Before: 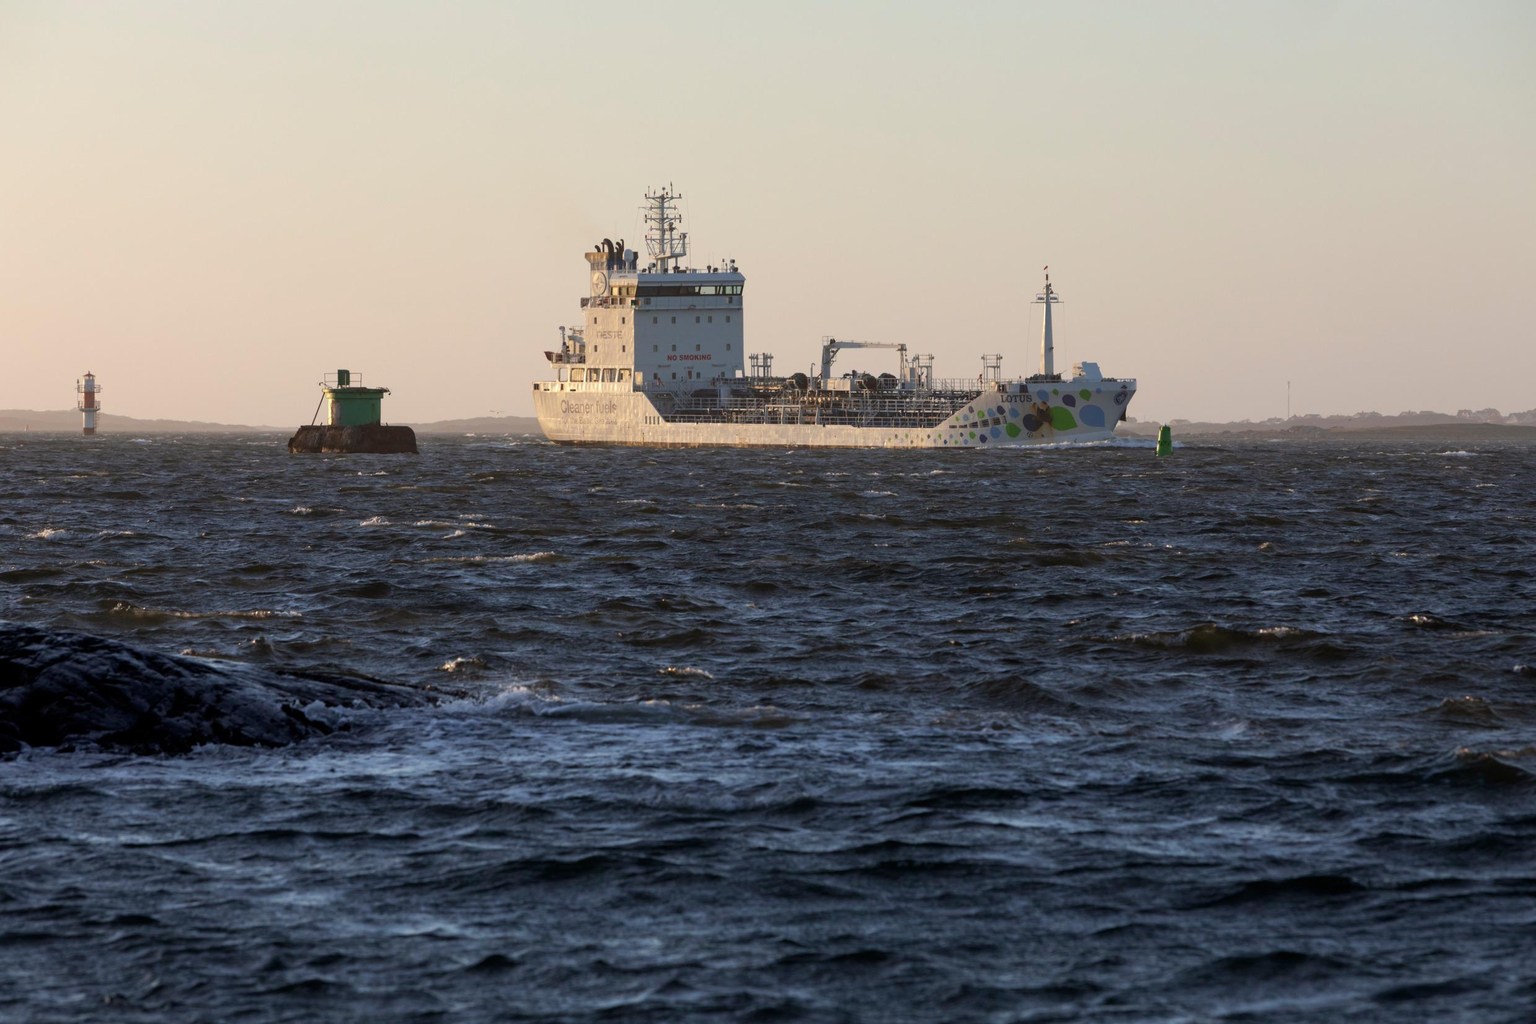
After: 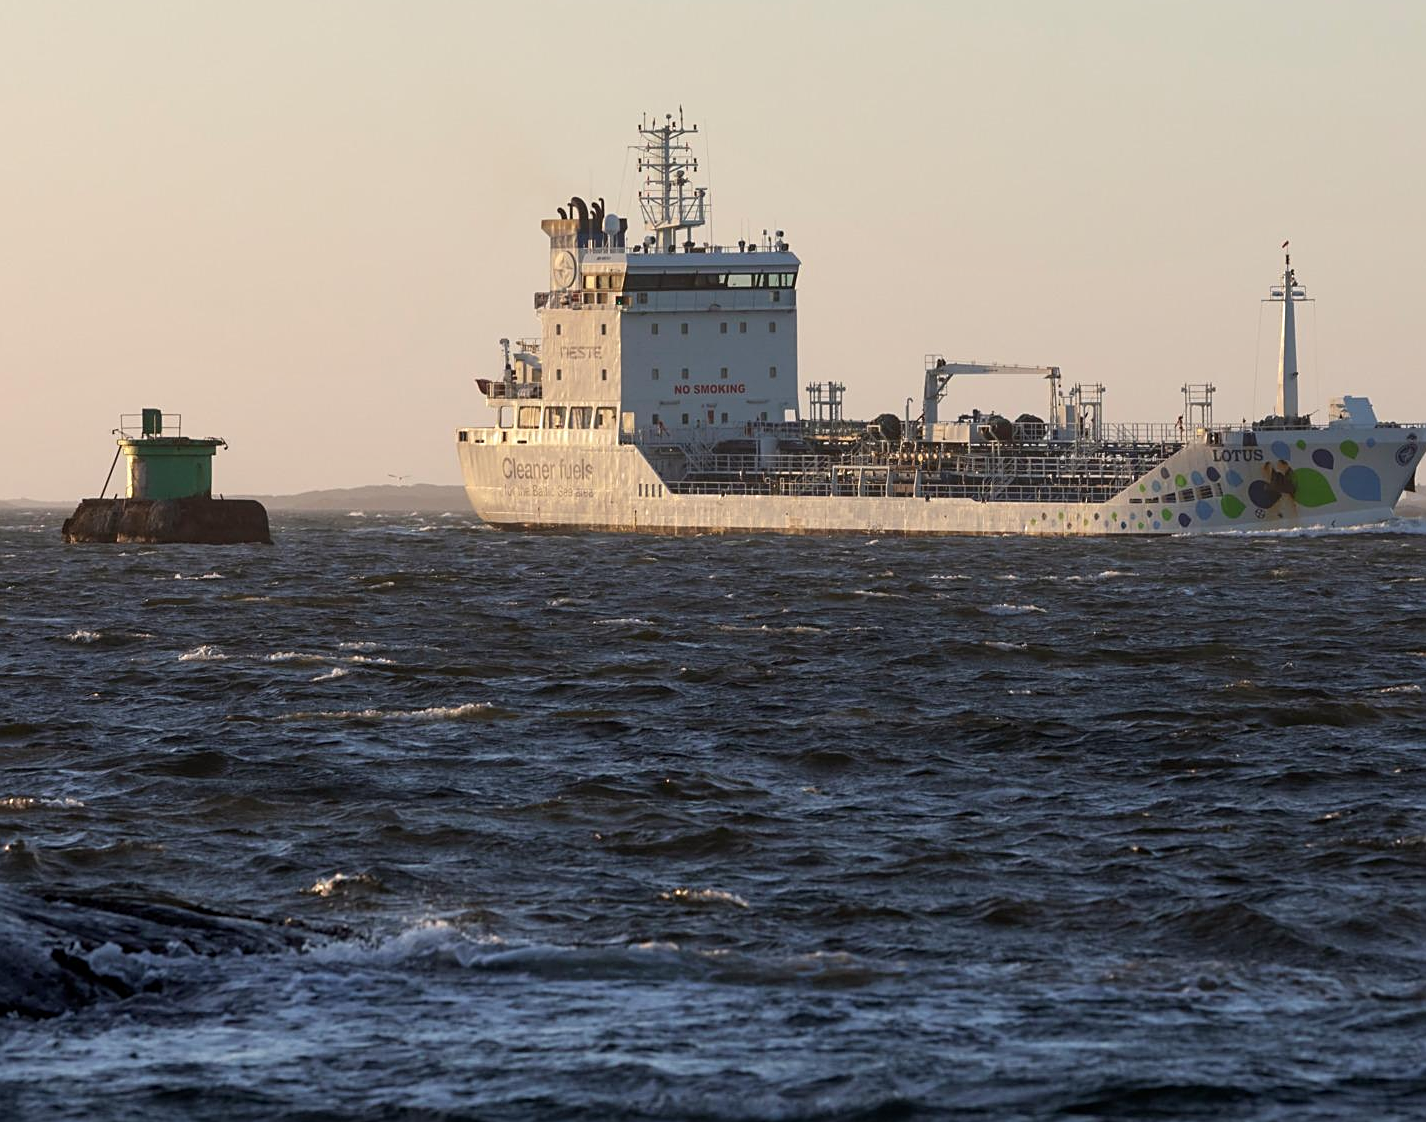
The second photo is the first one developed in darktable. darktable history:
tone equalizer: on, module defaults
crop: left 16.257%, top 11.424%, right 26.214%, bottom 20.65%
sharpen: amount 0.49
